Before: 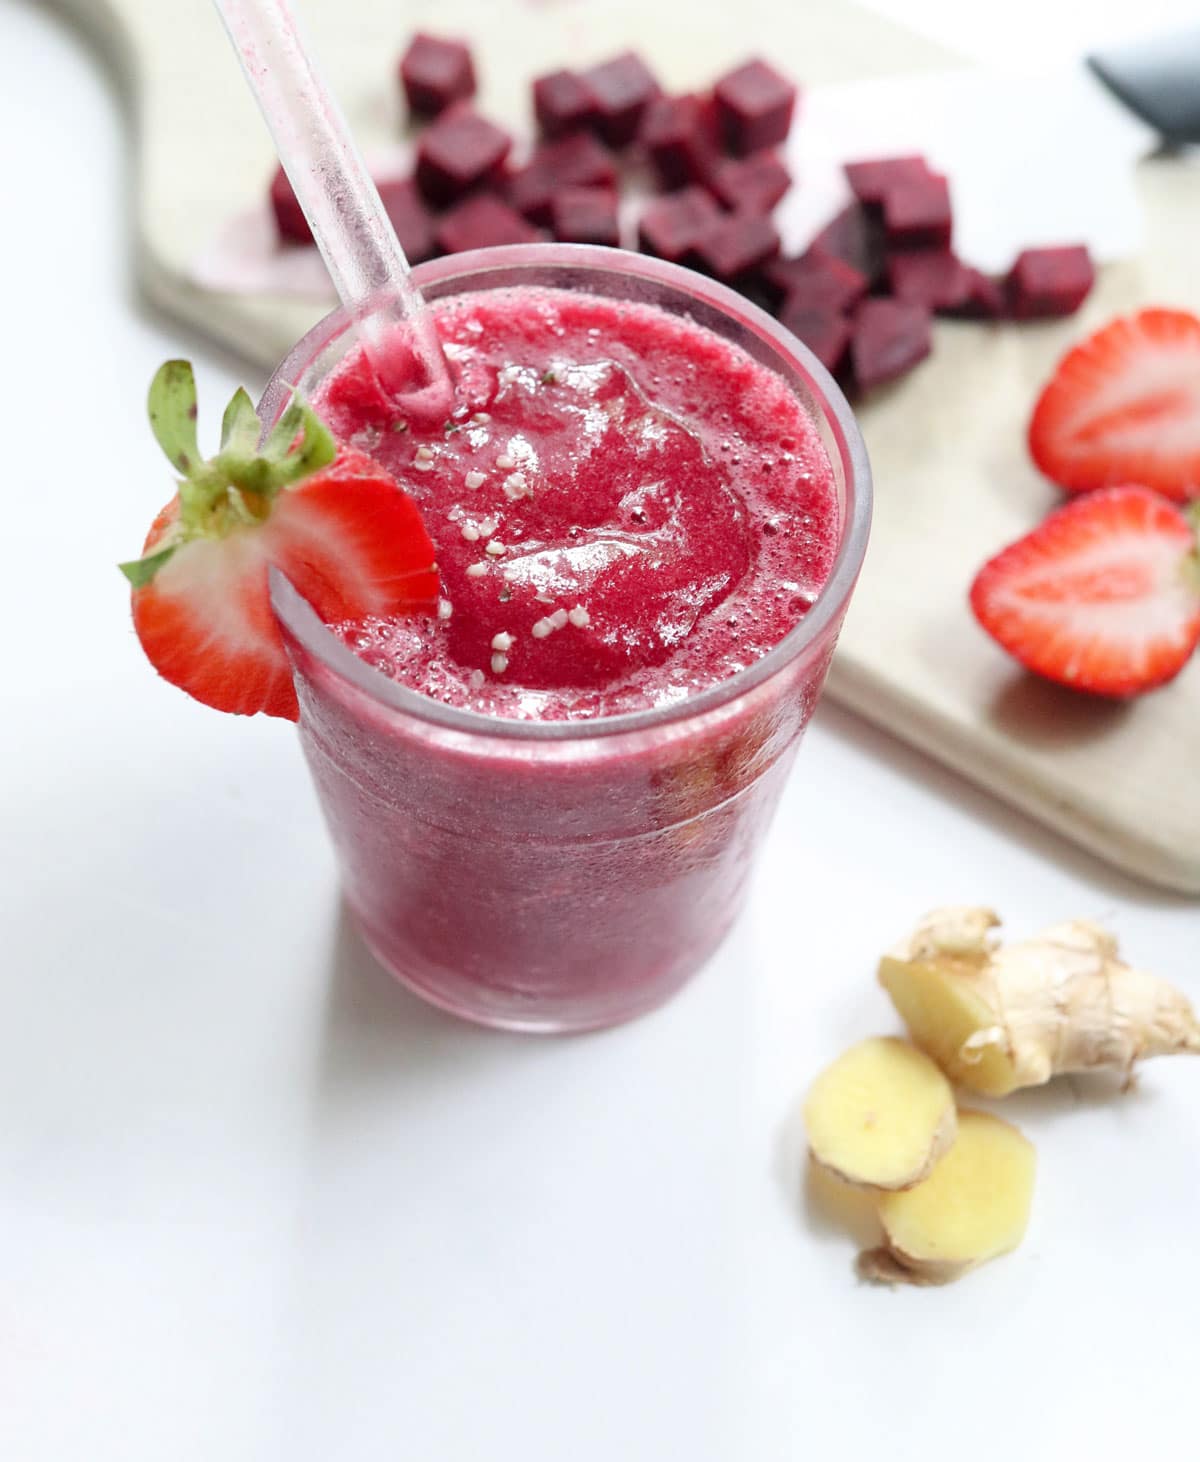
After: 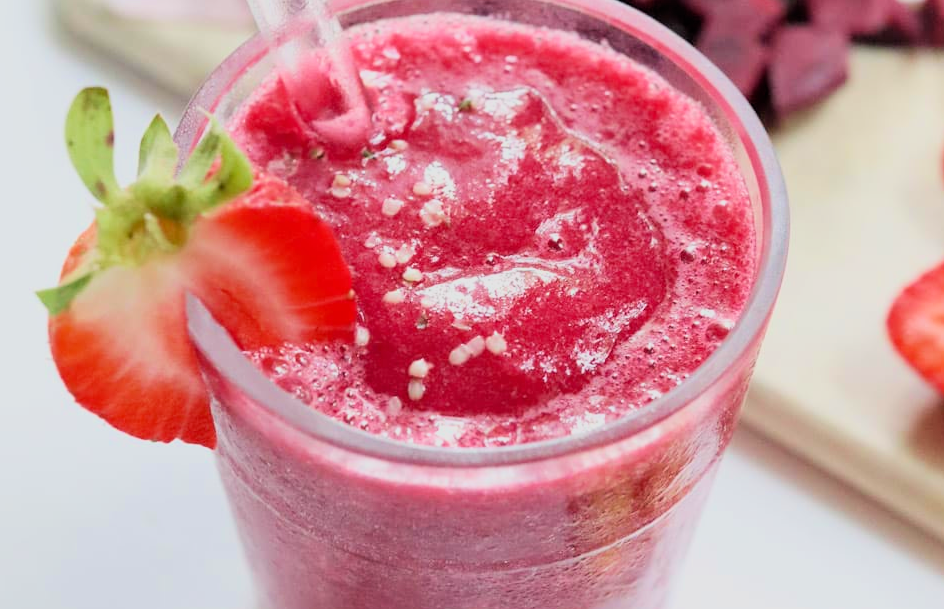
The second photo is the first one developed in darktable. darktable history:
exposure: black level correction 0.001, exposure 0.499 EV, compensate highlight preservation false
crop: left 6.945%, top 18.733%, right 14.356%, bottom 39.548%
filmic rgb: black relative exposure -7.65 EV, white relative exposure 4.56 EV, hardness 3.61, color science v6 (2022)
velvia: on, module defaults
